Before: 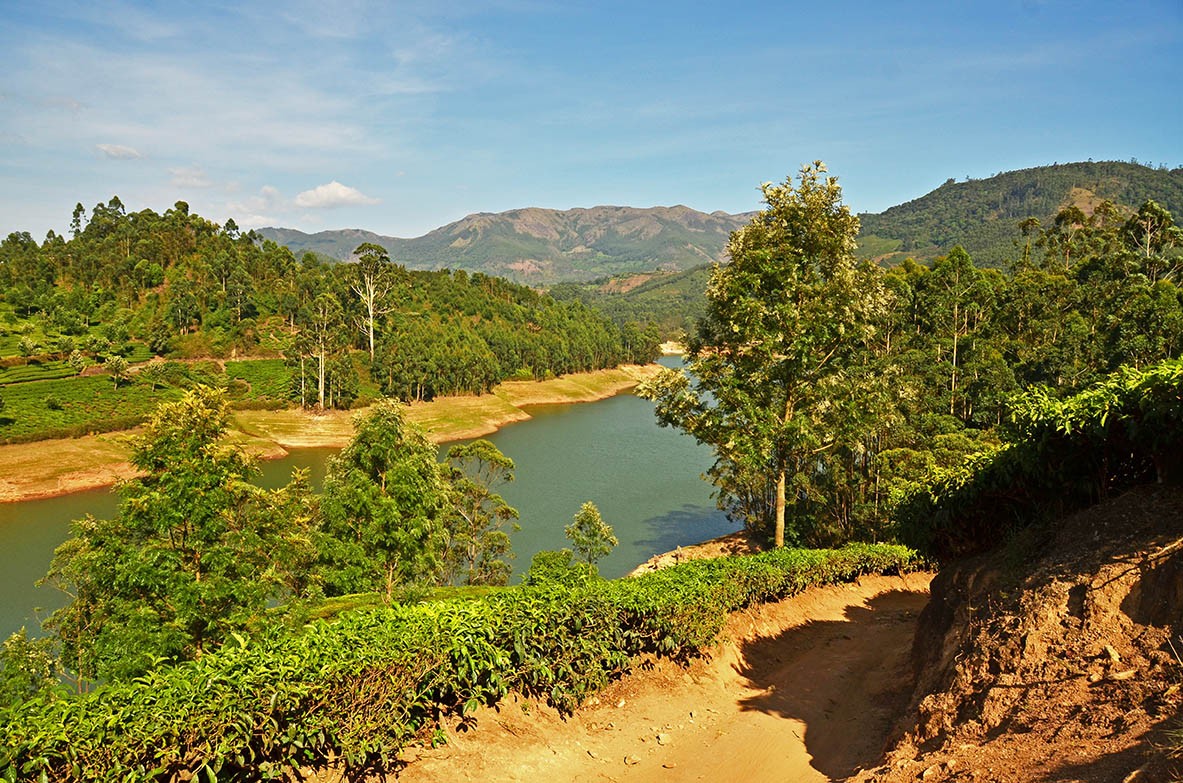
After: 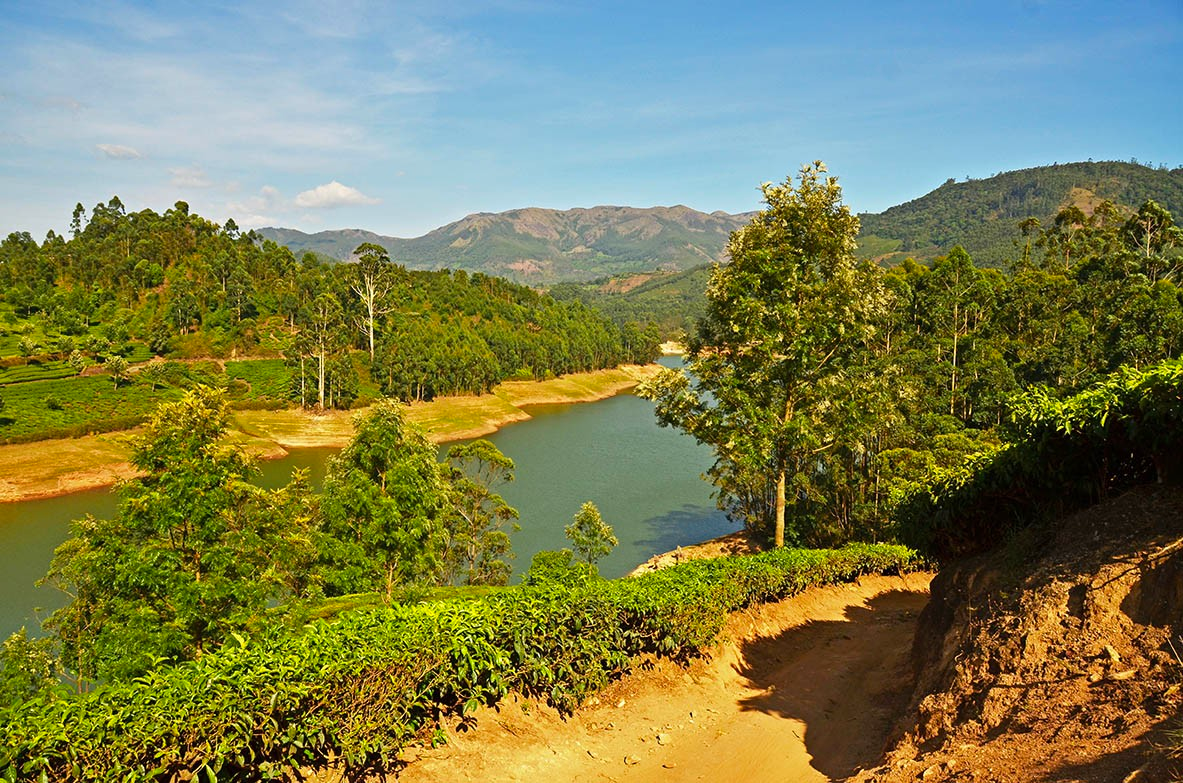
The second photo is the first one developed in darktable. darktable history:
color balance rgb: linear chroma grading › global chroma 0.291%, perceptual saturation grading › global saturation 3.819%, global vibrance 20%
tone equalizer: on, module defaults
